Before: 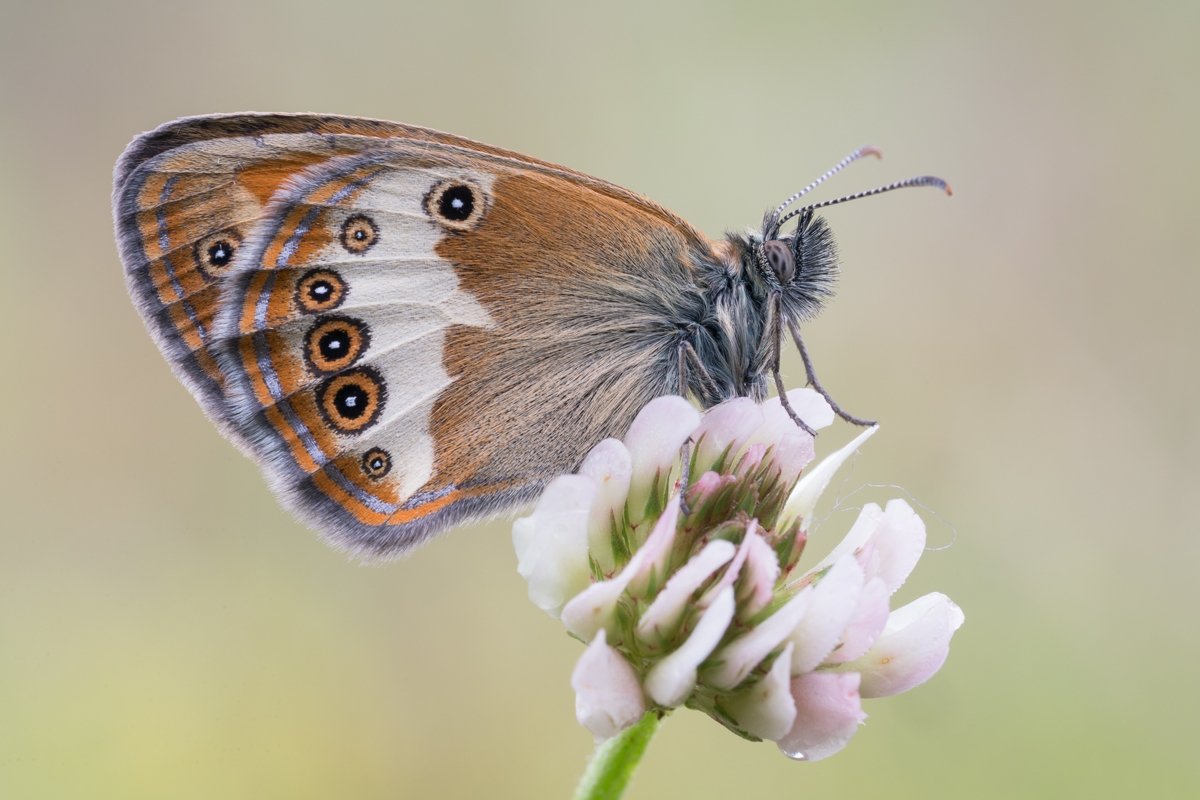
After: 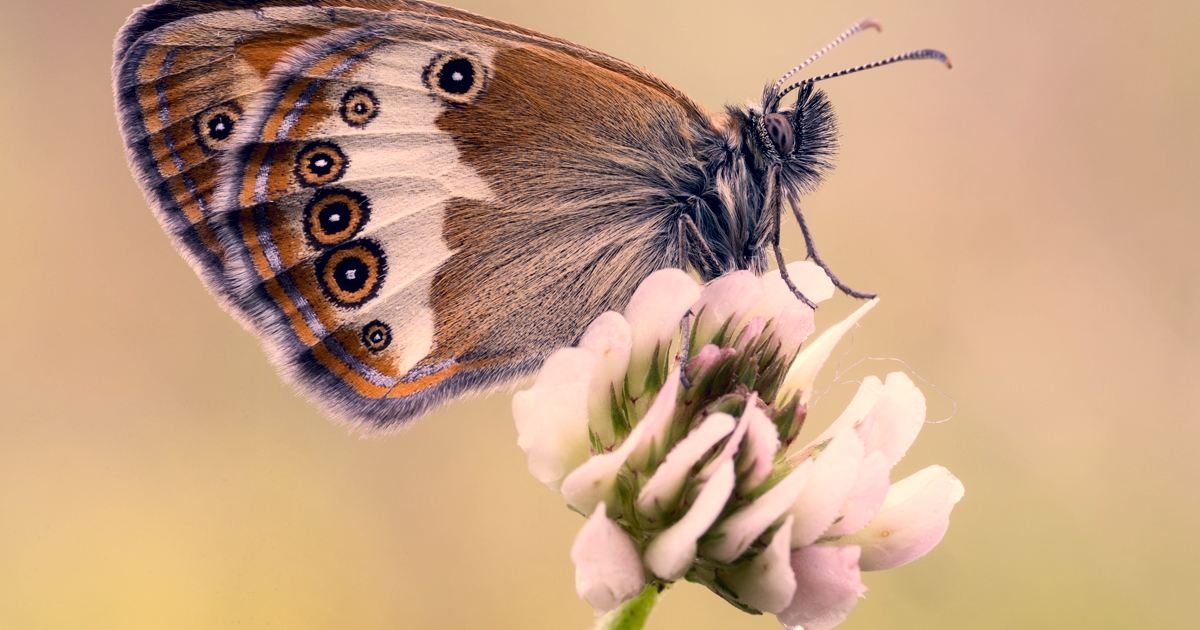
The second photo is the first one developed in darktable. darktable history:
crop and rotate: top 15.925%, bottom 5.312%
exposure: black level correction 0.014, compensate exposure bias true, compensate highlight preservation false
color balance rgb: perceptual saturation grading › global saturation 0.952%, perceptual brilliance grading › highlights 3.058%, global vibrance 9.99%
color correction: highlights a* 19.81, highlights b* 27.45, shadows a* 3.44, shadows b* -16.87, saturation 0.736
tone equalizer: -8 EV -0.723 EV, -7 EV -0.681 EV, -6 EV -0.62 EV, -5 EV -0.416 EV, -3 EV 0.365 EV, -2 EV 0.6 EV, -1 EV 0.686 EV, +0 EV 0.744 EV
contrast brightness saturation: contrast 0.129, brightness -0.061, saturation 0.155
